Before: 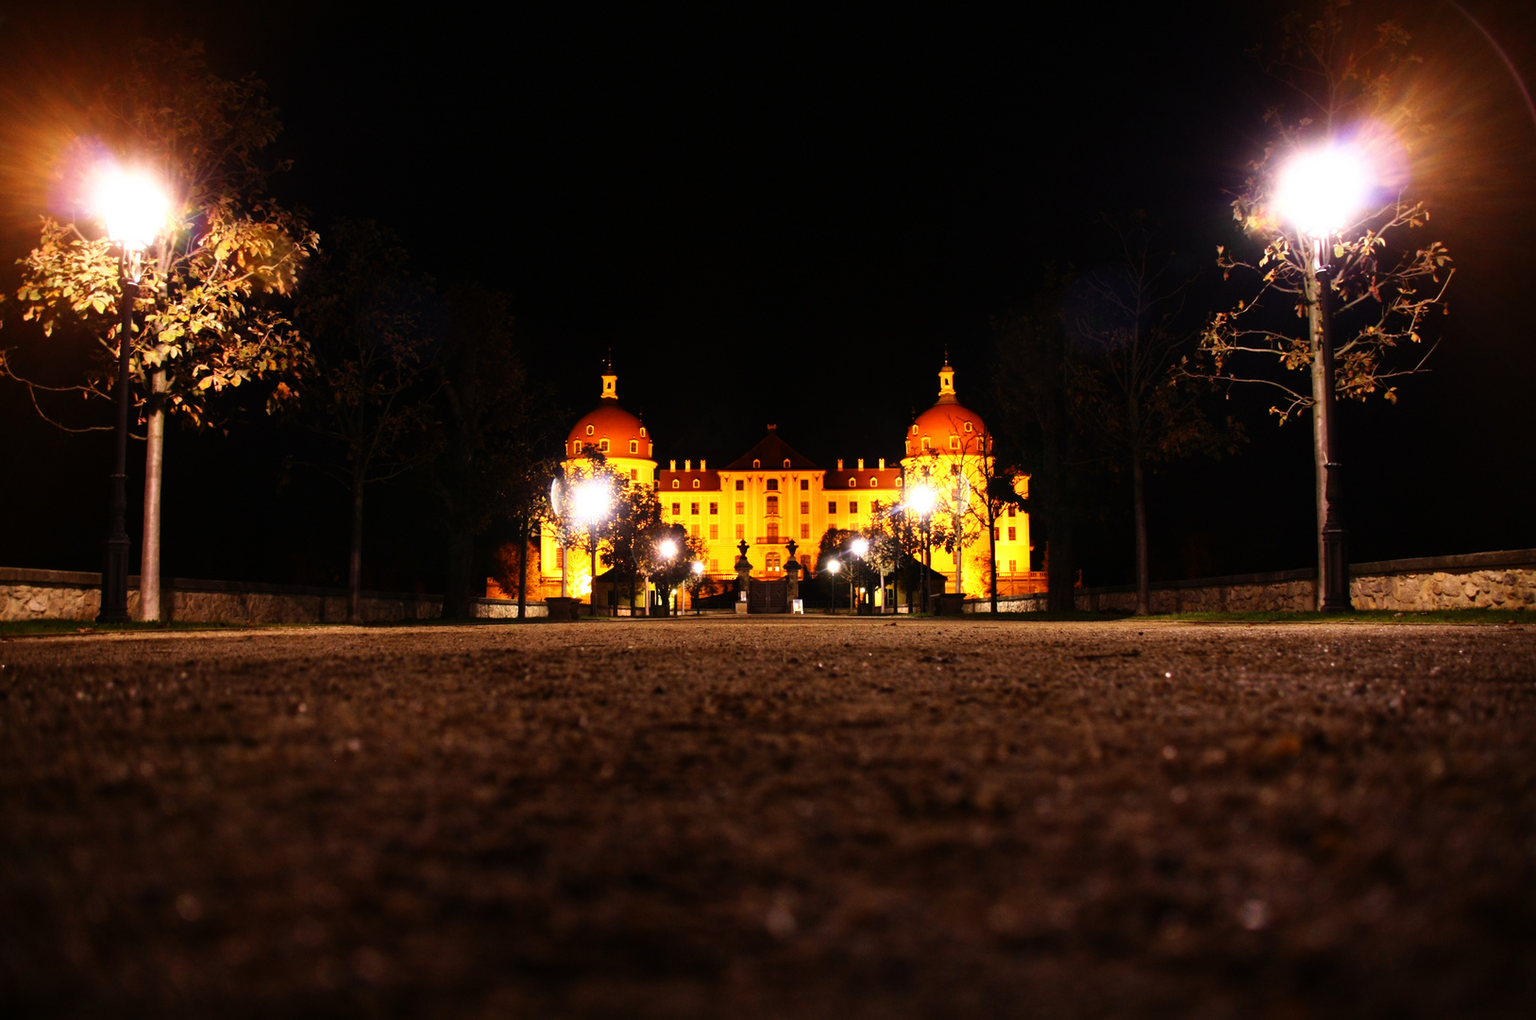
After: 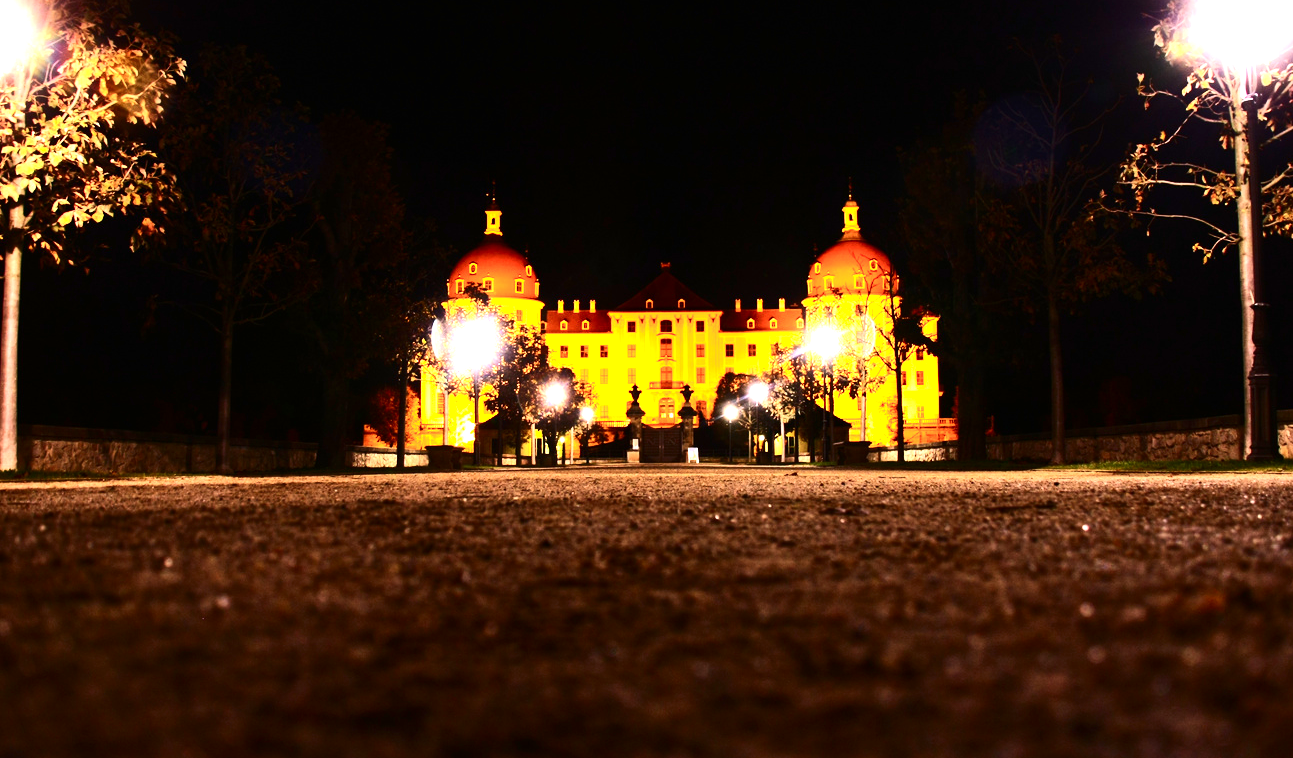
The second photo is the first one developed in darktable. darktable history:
contrast brightness saturation: contrast 0.279
crop: left 9.398%, top 17.401%, right 11.104%, bottom 12.352%
exposure: black level correction 0, exposure 1.106 EV, compensate highlight preservation false
